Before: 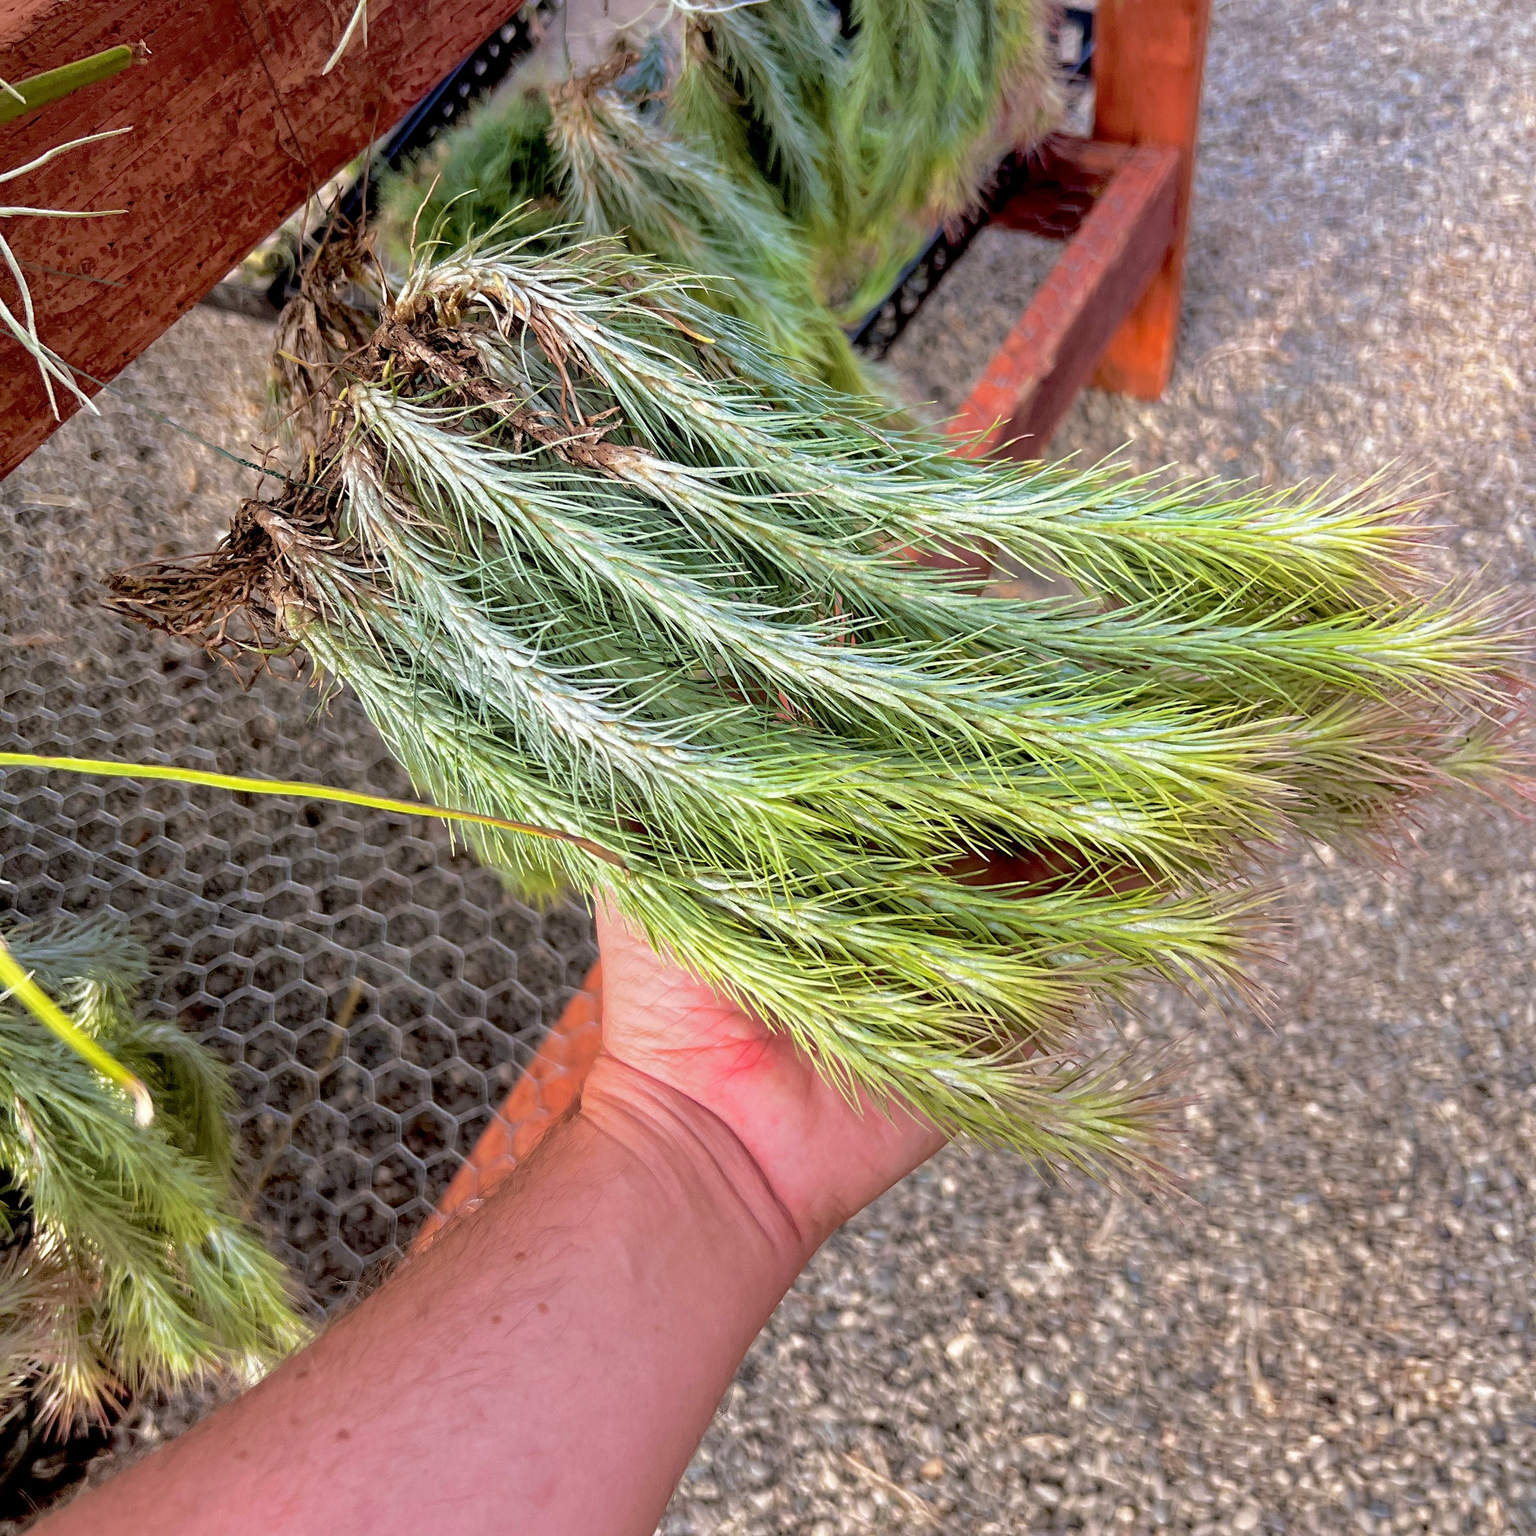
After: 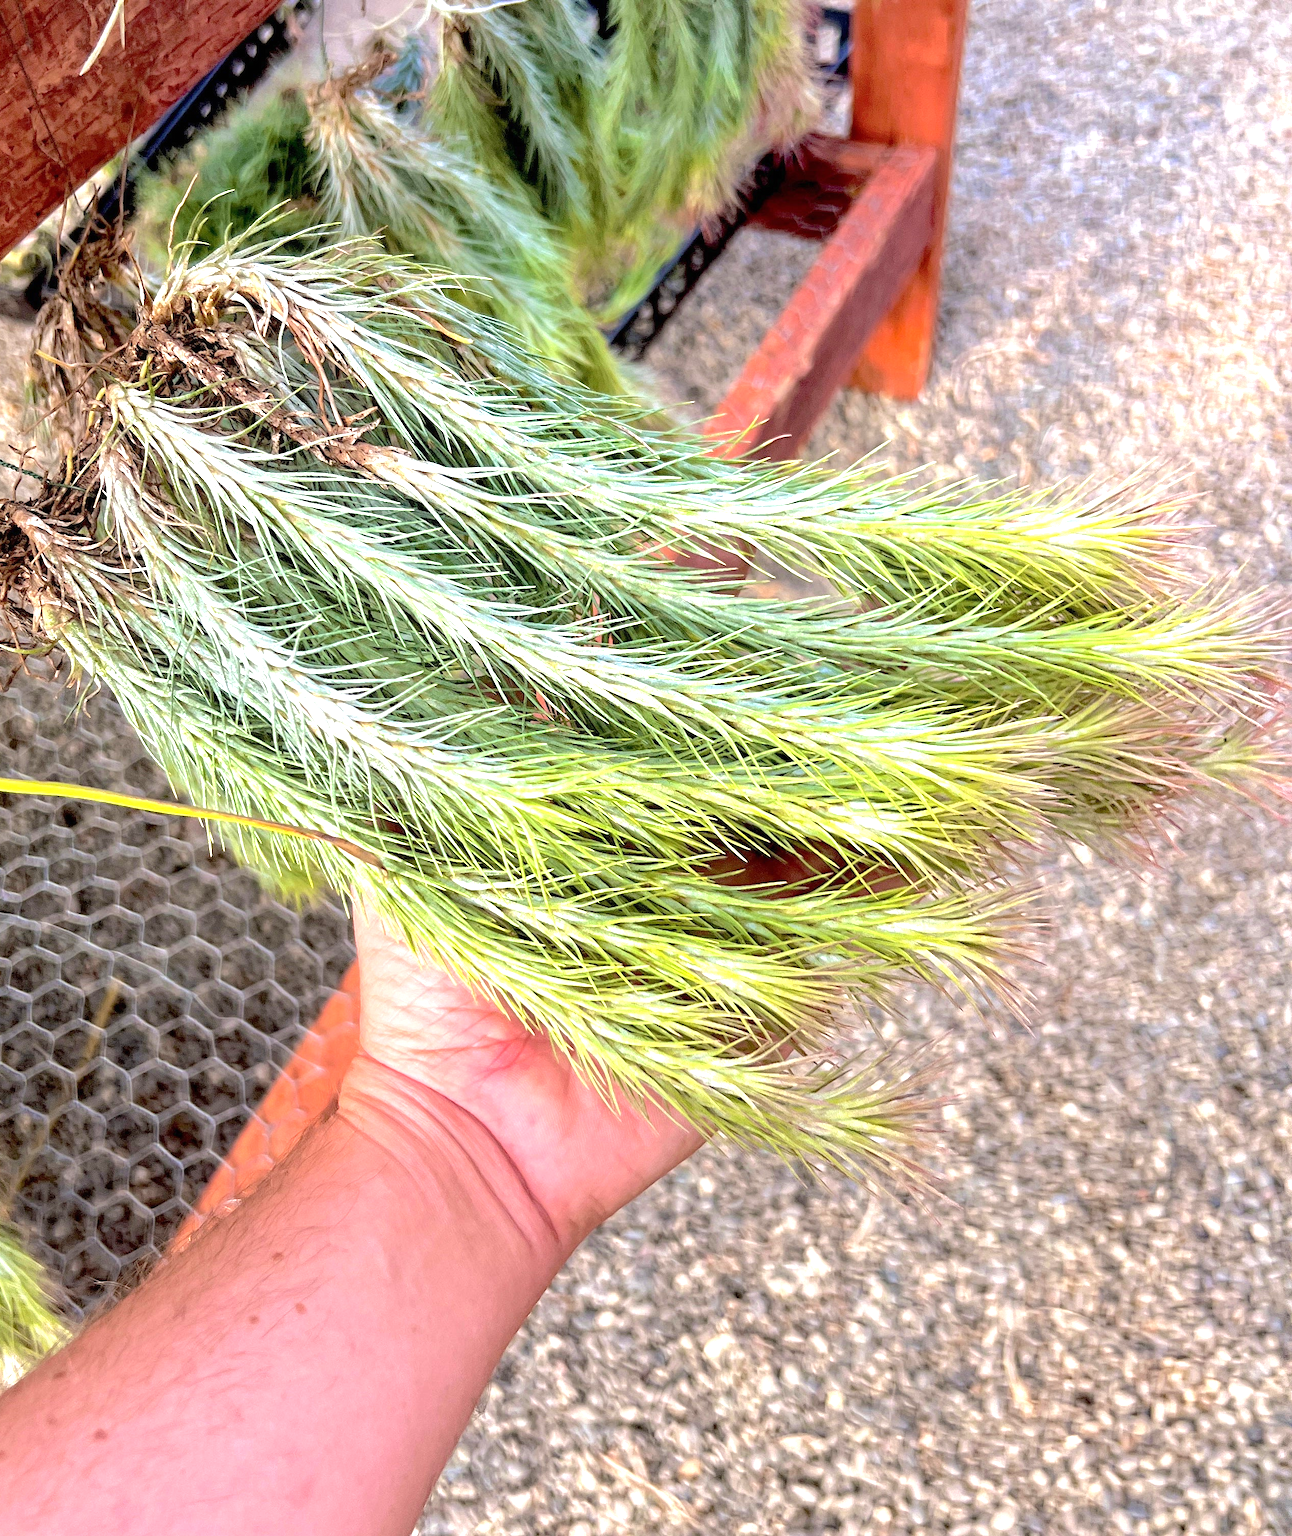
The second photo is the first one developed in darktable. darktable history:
exposure: black level correction 0, exposure 0.899 EV, compensate exposure bias true, compensate highlight preservation false
crop: left 15.824%
